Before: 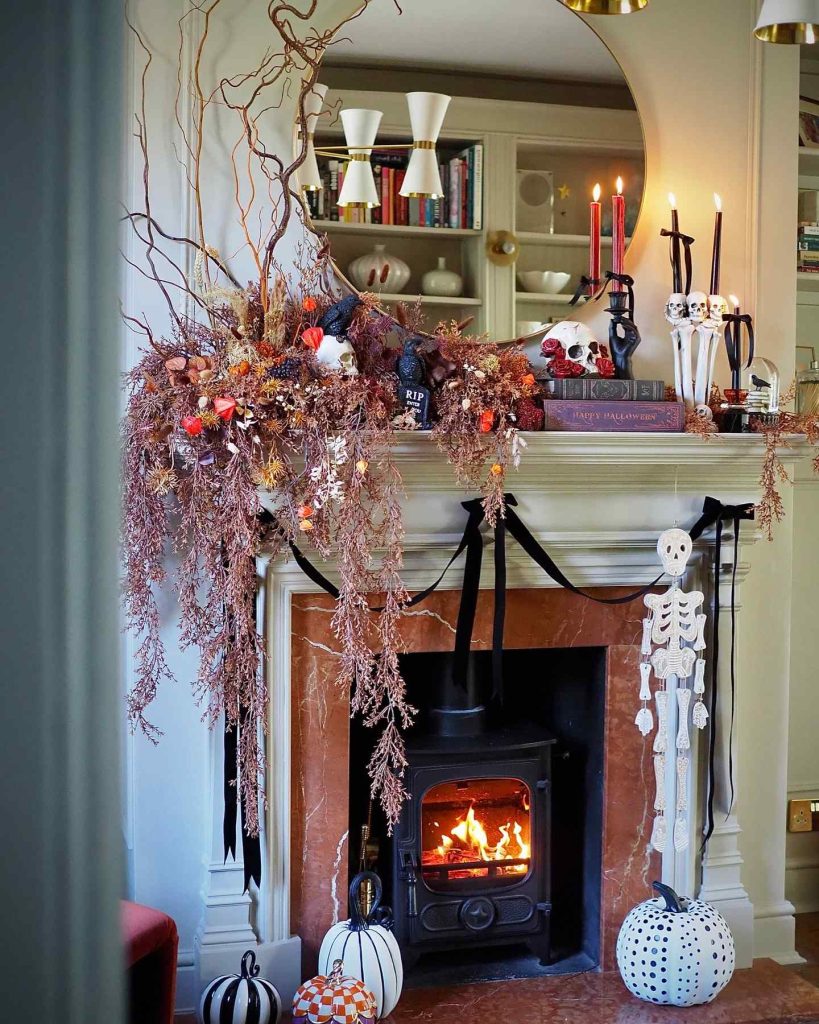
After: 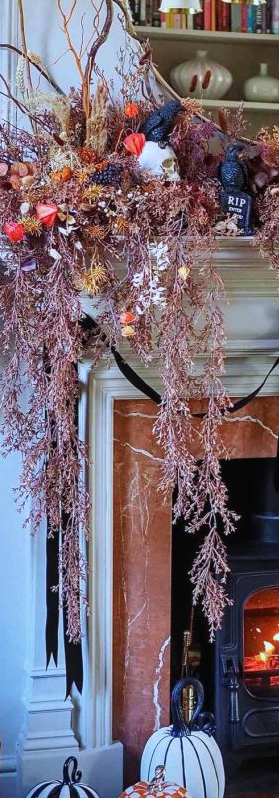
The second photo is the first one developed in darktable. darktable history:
crop and rotate: left 21.776%, top 19.001%, right 44.057%, bottom 3.002%
color calibration: illuminant as shot in camera, x 0.369, y 0.376, temperature 4328.05 K
local contrast: detail 110%
